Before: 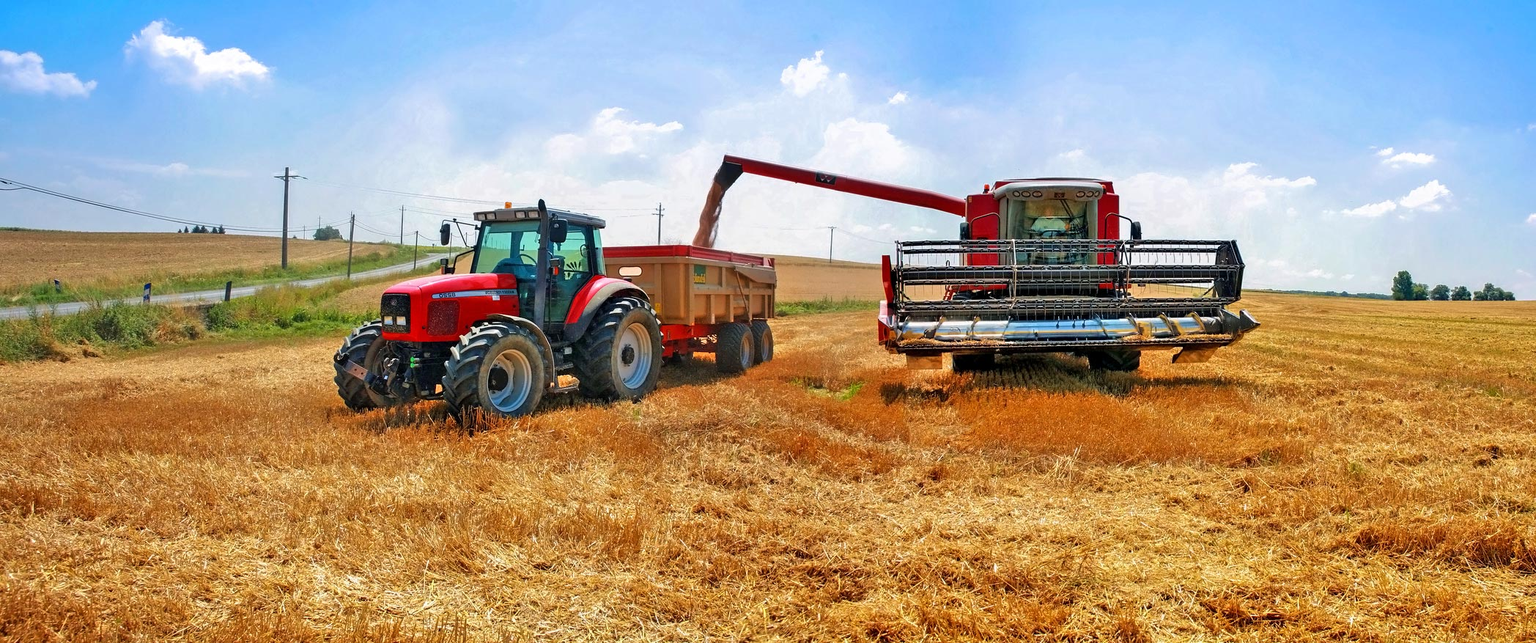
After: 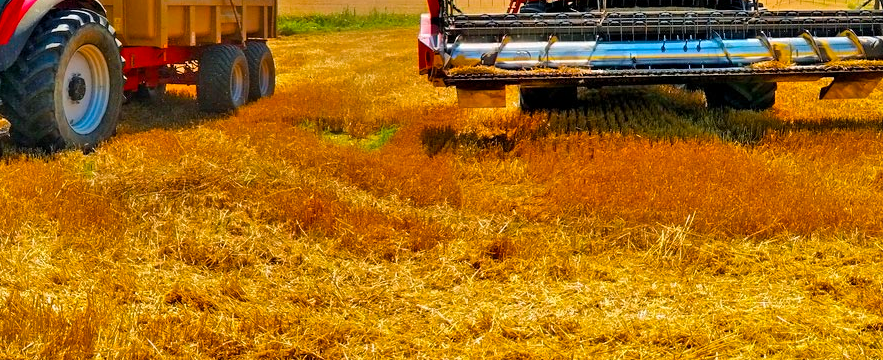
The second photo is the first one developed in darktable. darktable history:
crop: left 37.221%, top 45.169%, right 20.63%, bottom 13.777%
color balance rgb: linear chroma grading › global chroma 15%, perceptual saturation grading › global saturation 30%
